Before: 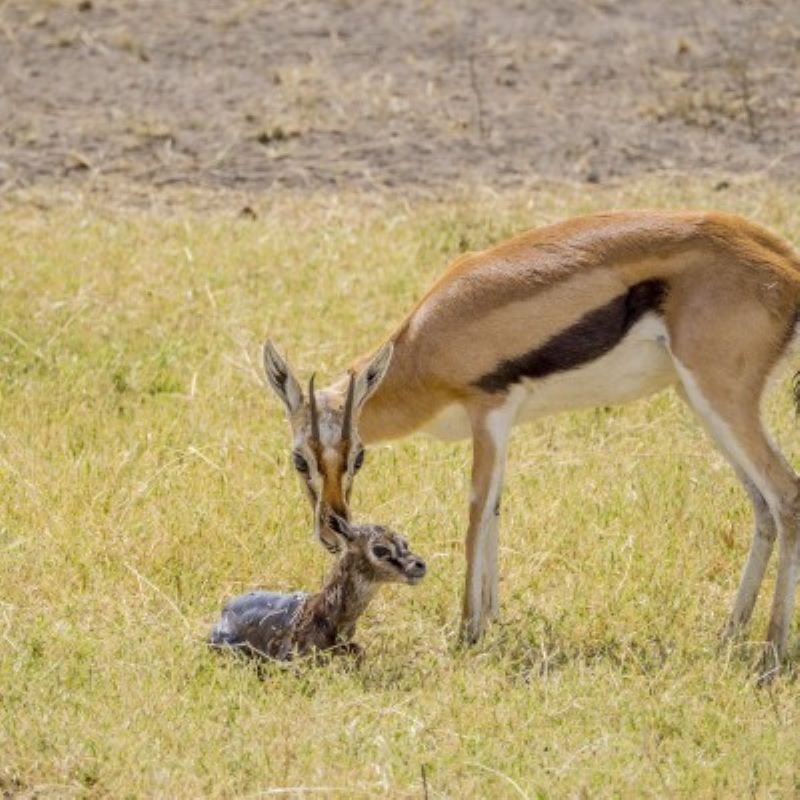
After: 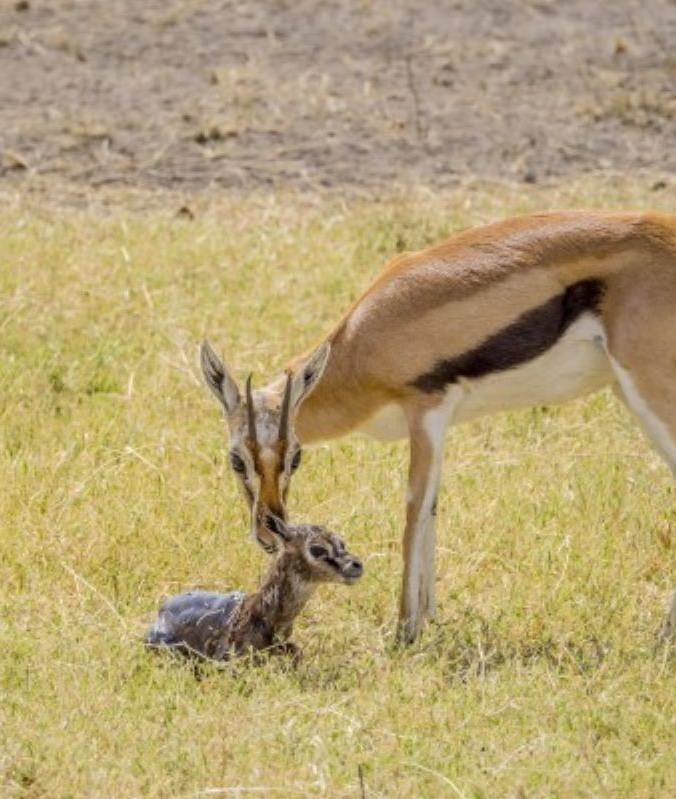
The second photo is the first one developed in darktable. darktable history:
crop: left 7.954%, right 7.472%
